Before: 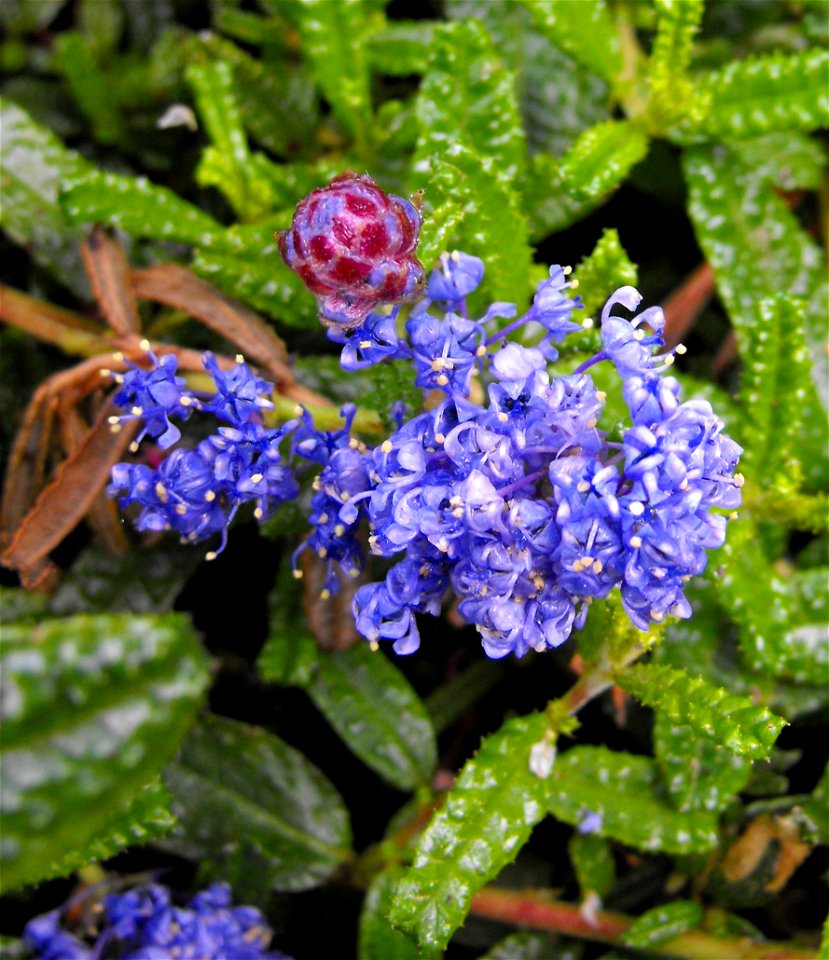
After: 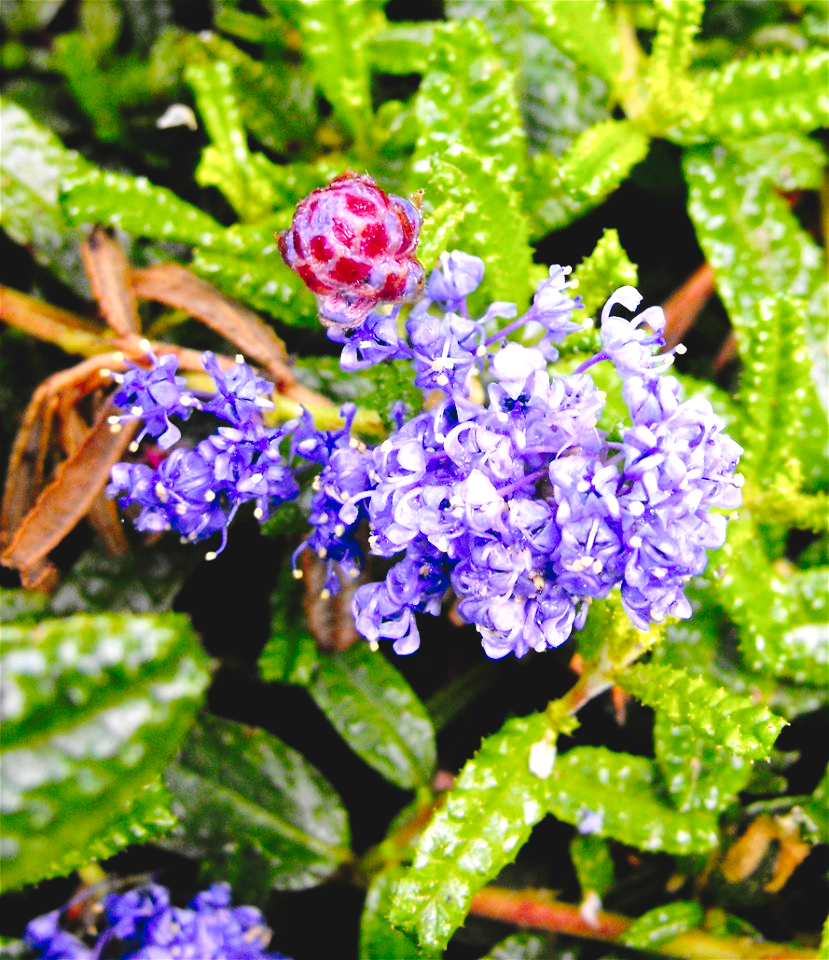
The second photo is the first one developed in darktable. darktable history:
tone curve: curves: ch0 [(0, 0) (0.003, 0.072) (0.011, 0.073) (0.025, 0.072) (0.044, 0.076) (0.069, 0.089) (0.1, 0.103) (0.136, 0.123) (0.177, 0.158) (0.224, 0.21) (0.277, 0.275) (0.335, 0.372) (0.399, 0.463) (0.468, 0.556) (0.543, 0.633) (0.623, 0.712) (0.709, 0.795) (0.801, 0.869) (0.898, 0.942) (1, 1)], preserve colors none
exposure: black level correction 0, exposure 0.691 EV, compensate highlight preservation false
